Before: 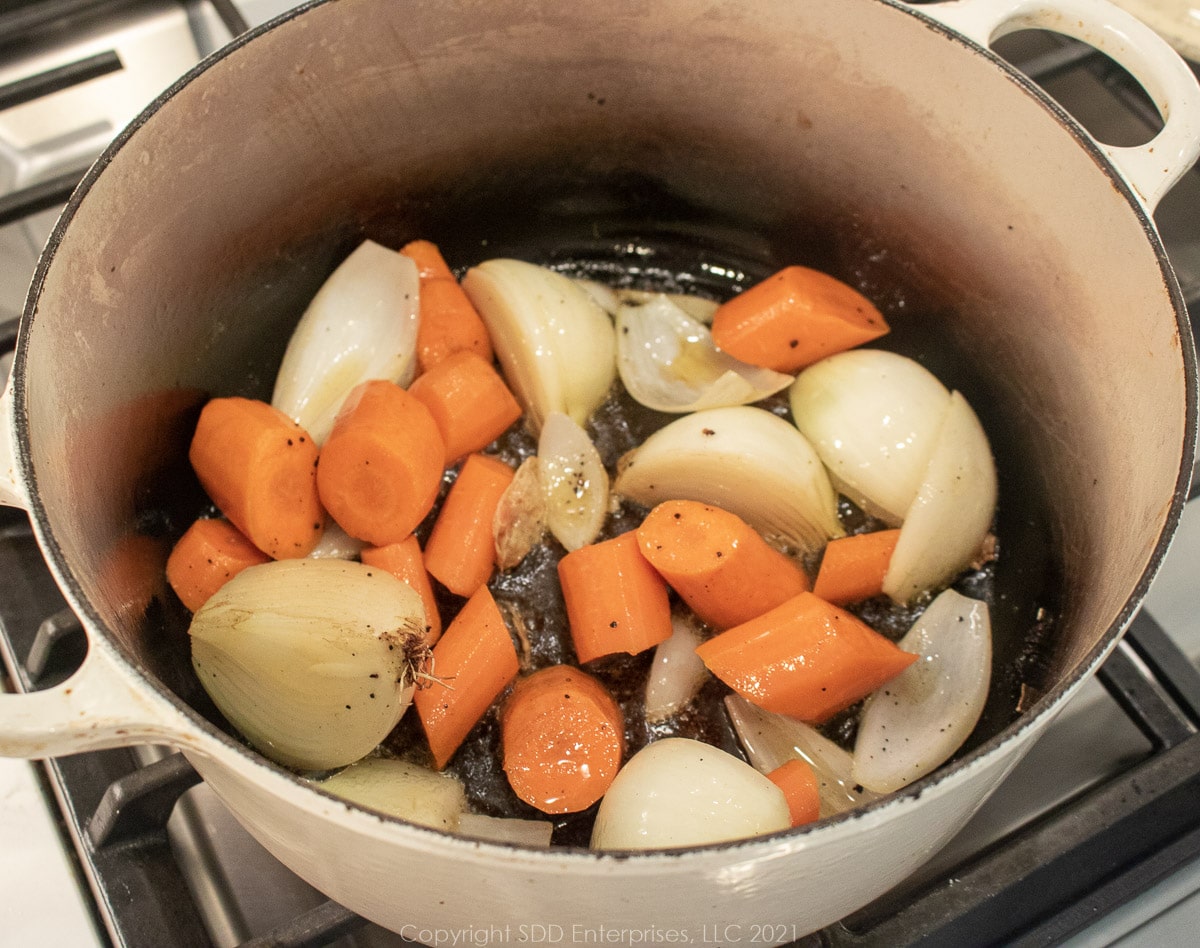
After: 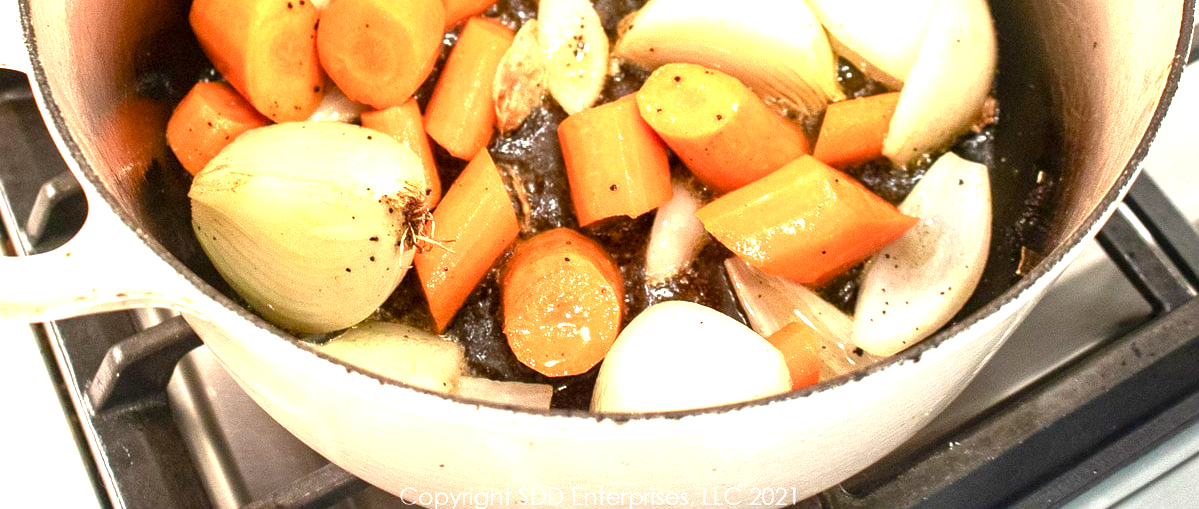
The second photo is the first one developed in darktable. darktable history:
tone curve: curves: ch0 [(0, 0) (0.8, 0.757) (1, 1)], color space Lab, linked channels, preserve colors none
local contrast: mode bilateral grid, contrast 20, coarseness 50, detail 120%, midtone range 0.2
color balance rgb: perceptual saturation grading › global saturation 20%, perceptual saturation grading › highlights -25%, perceptual saturation grading › shadows 25%
exposure: black level correction 0, exposure 1.125 EV, compensate exposure bias true, compensate highlight preservation false
crop and rotate: top 46.237%
